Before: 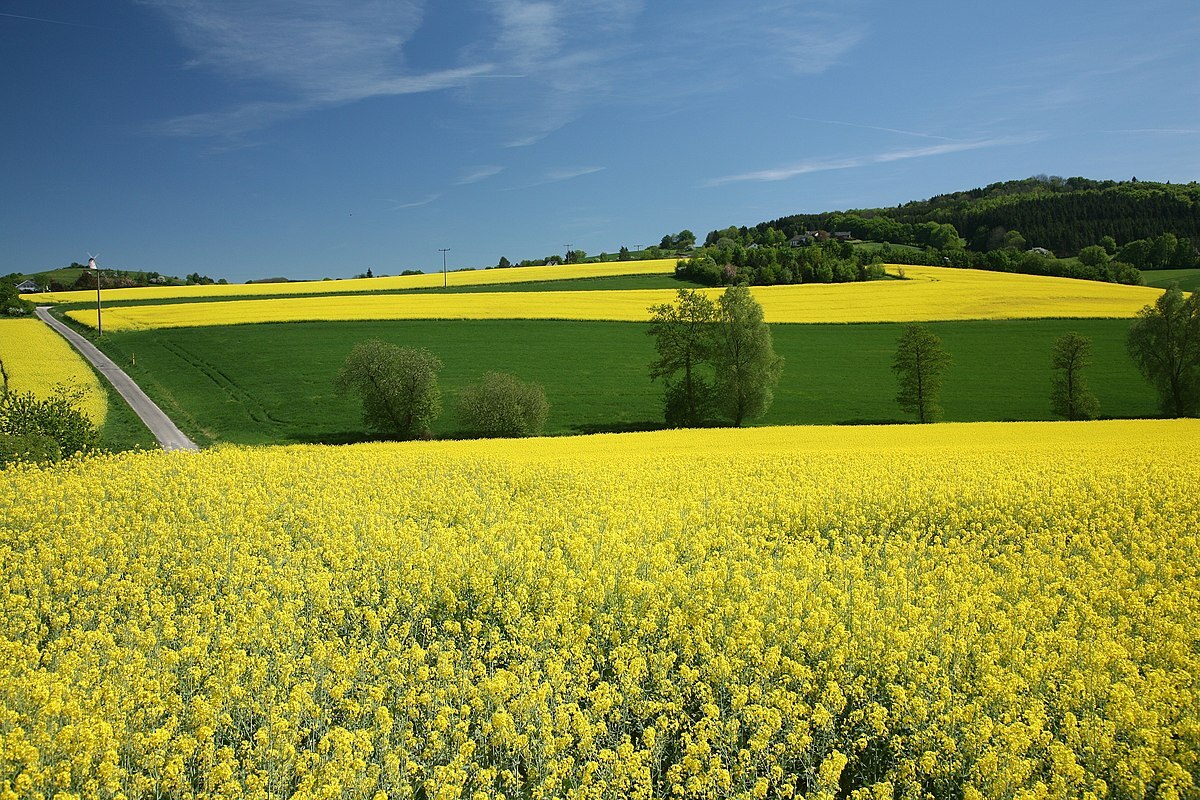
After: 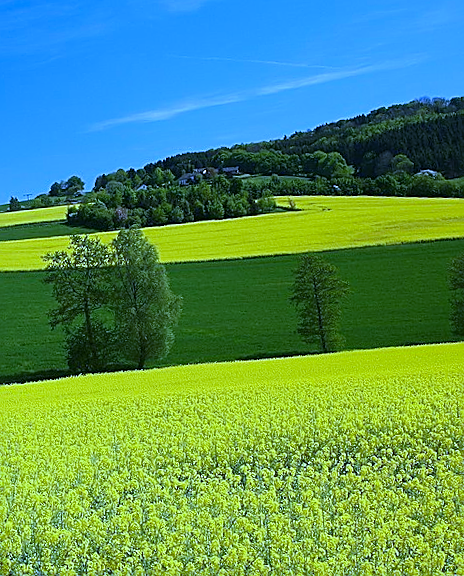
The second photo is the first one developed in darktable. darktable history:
contrast brightness saturation: contrast 0.04, saturation 0.16
sharpen: on, module defaults
white balance: red 0.766, blue 1.537
crop and rotate: left 49.936%, top 10.094%, right 13.136%, bottom 24.256%
rotate and perspective: rotation -4.2°, shear 0.006, automatic cropping off
